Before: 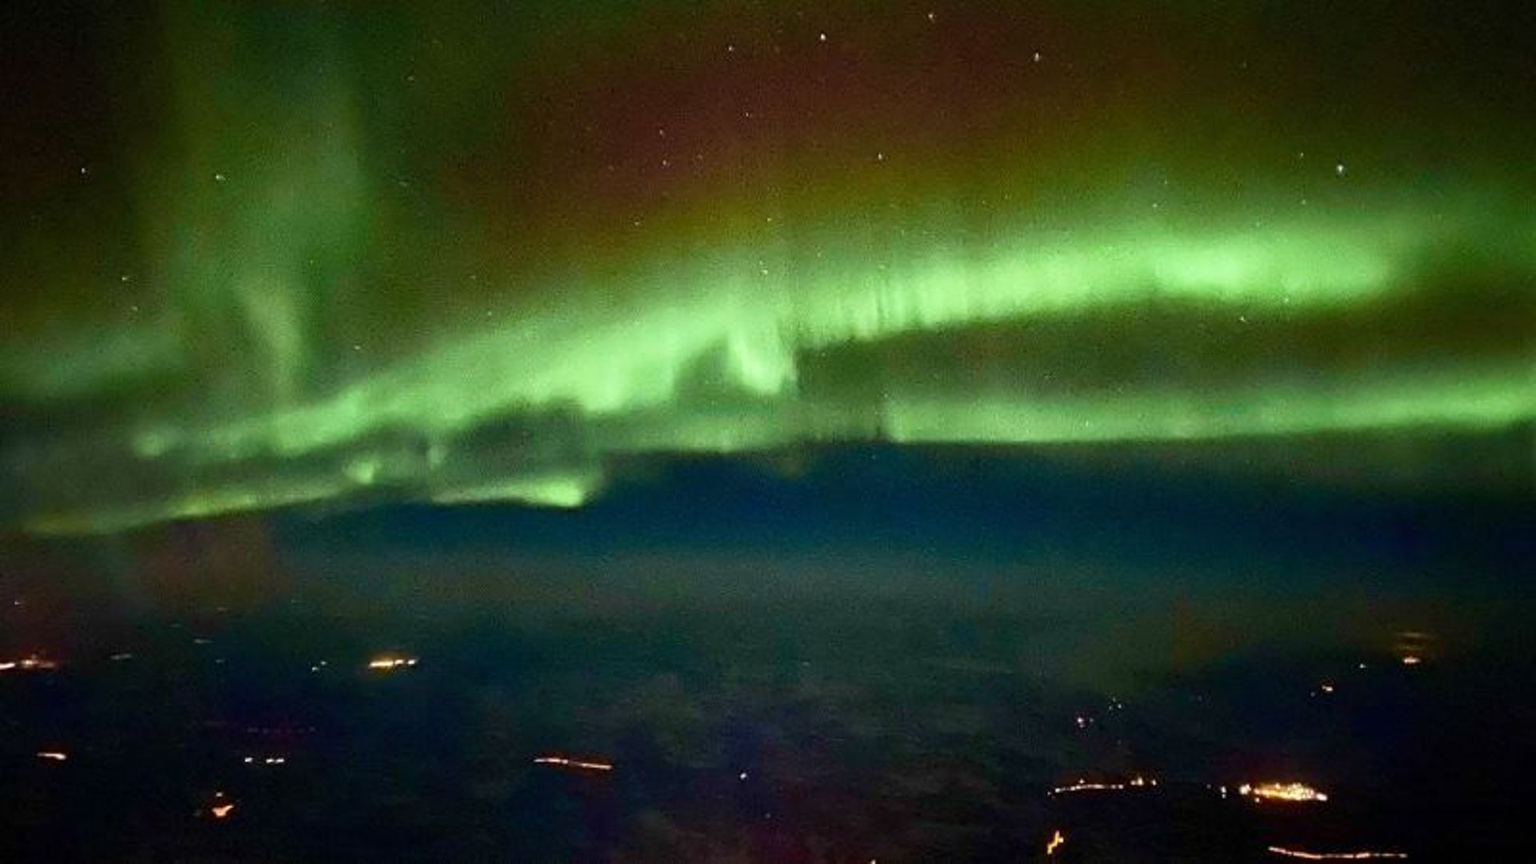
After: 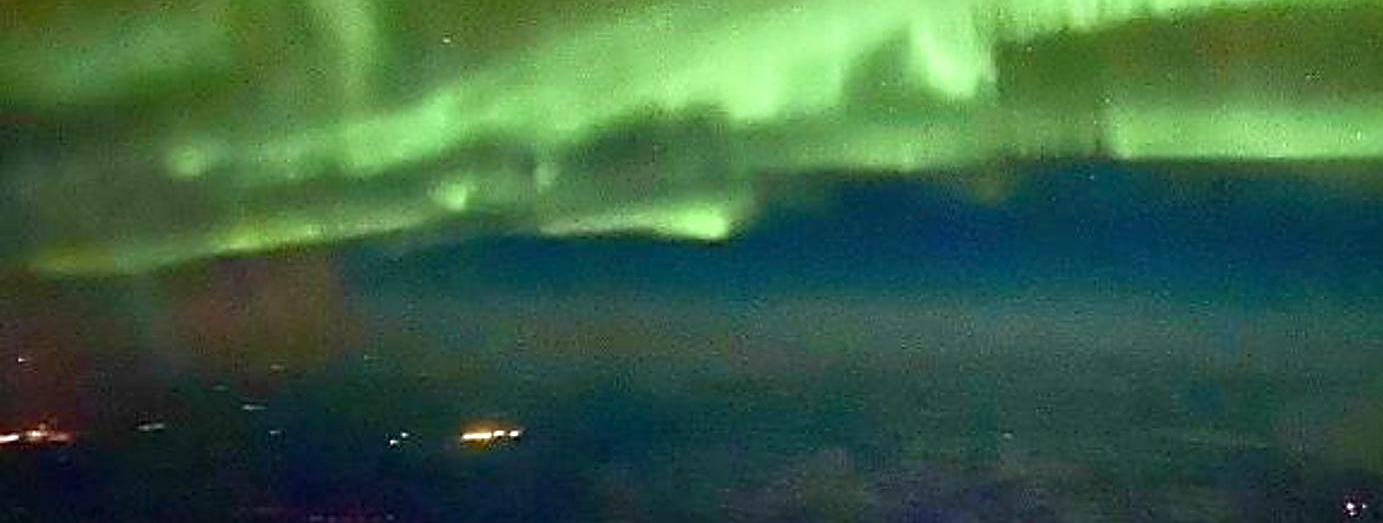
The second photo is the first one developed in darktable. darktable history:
sharpen: radius 1.4, amount 1.25, threshold 0.7
tone equalizer: -8 EV 1 EV, -7 EV 1 EV, -6 EV 1 EV, -5 EV 1 EV, -4 EV 1 EV, -3 EV 0.75 EV, -2 EV 0.5 EV, -1 EV 0.25 EV
crop: top 36.498%, right 27.964%, bottom 14.995%
